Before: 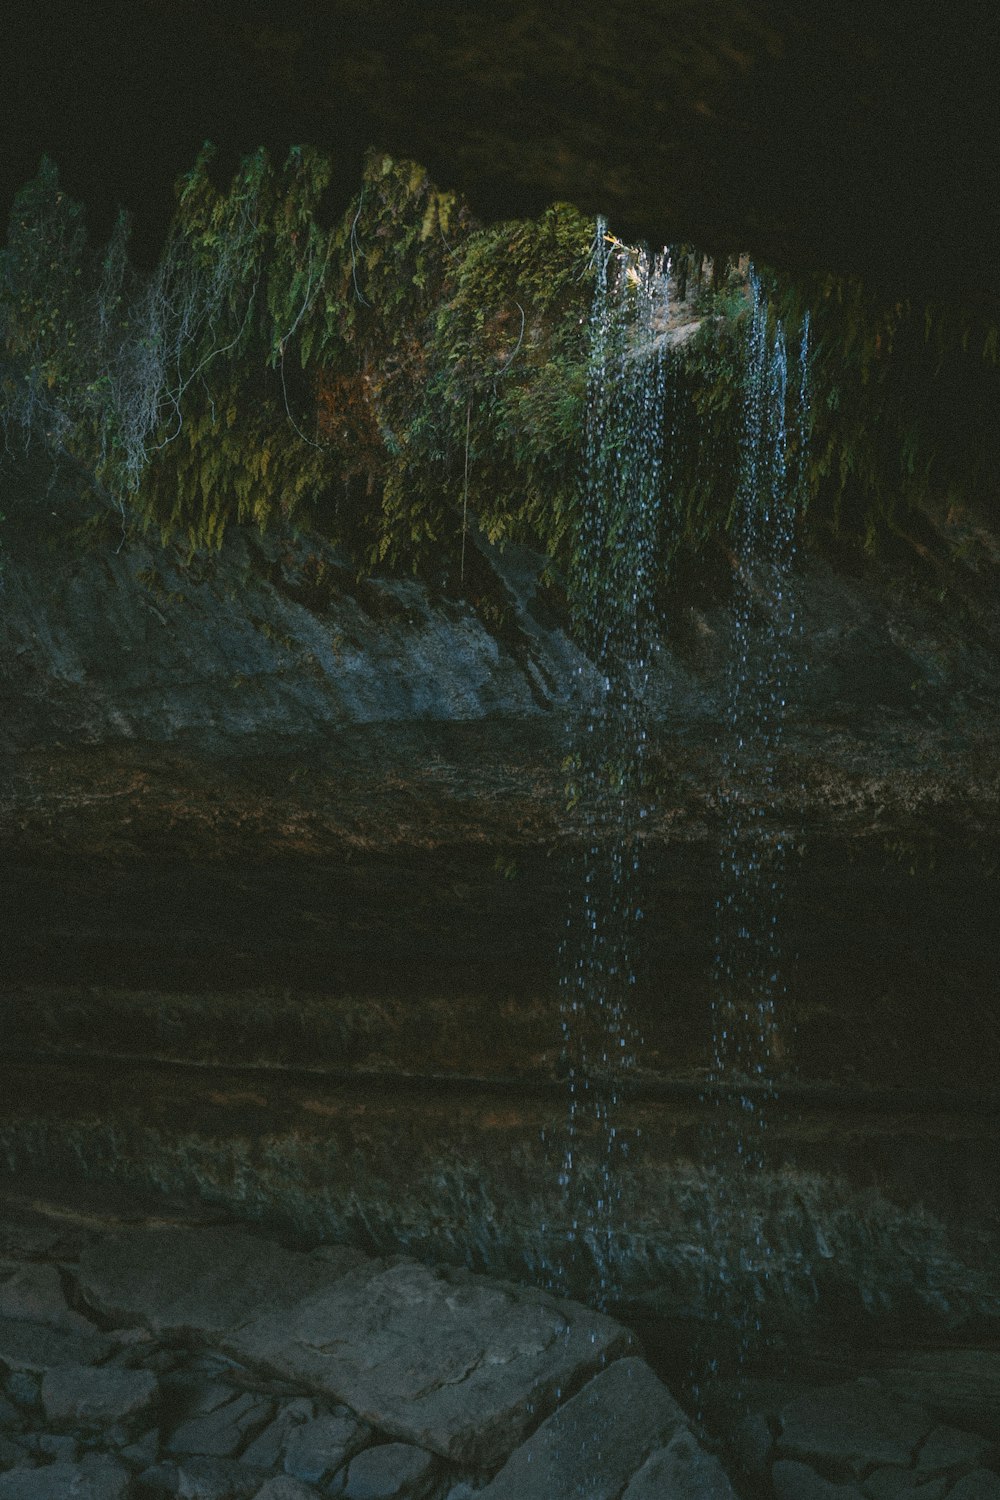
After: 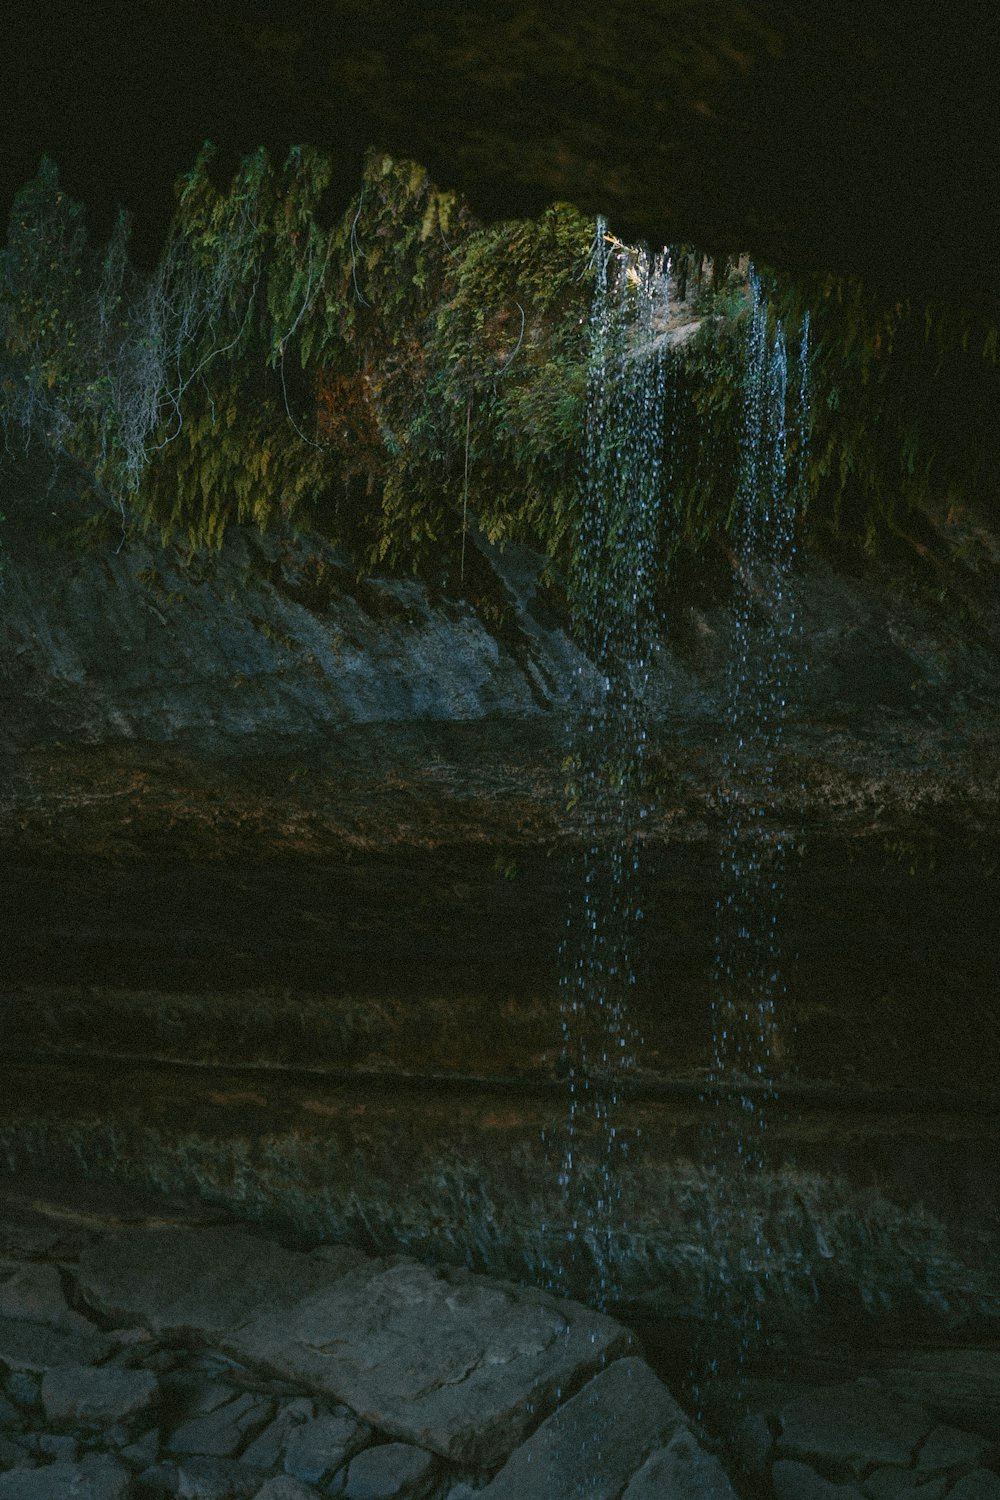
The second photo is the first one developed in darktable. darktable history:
exposure: black level correction 0.005, exposure 0.004 EV, compensate exposure bias true, compensate highlight preservation false
